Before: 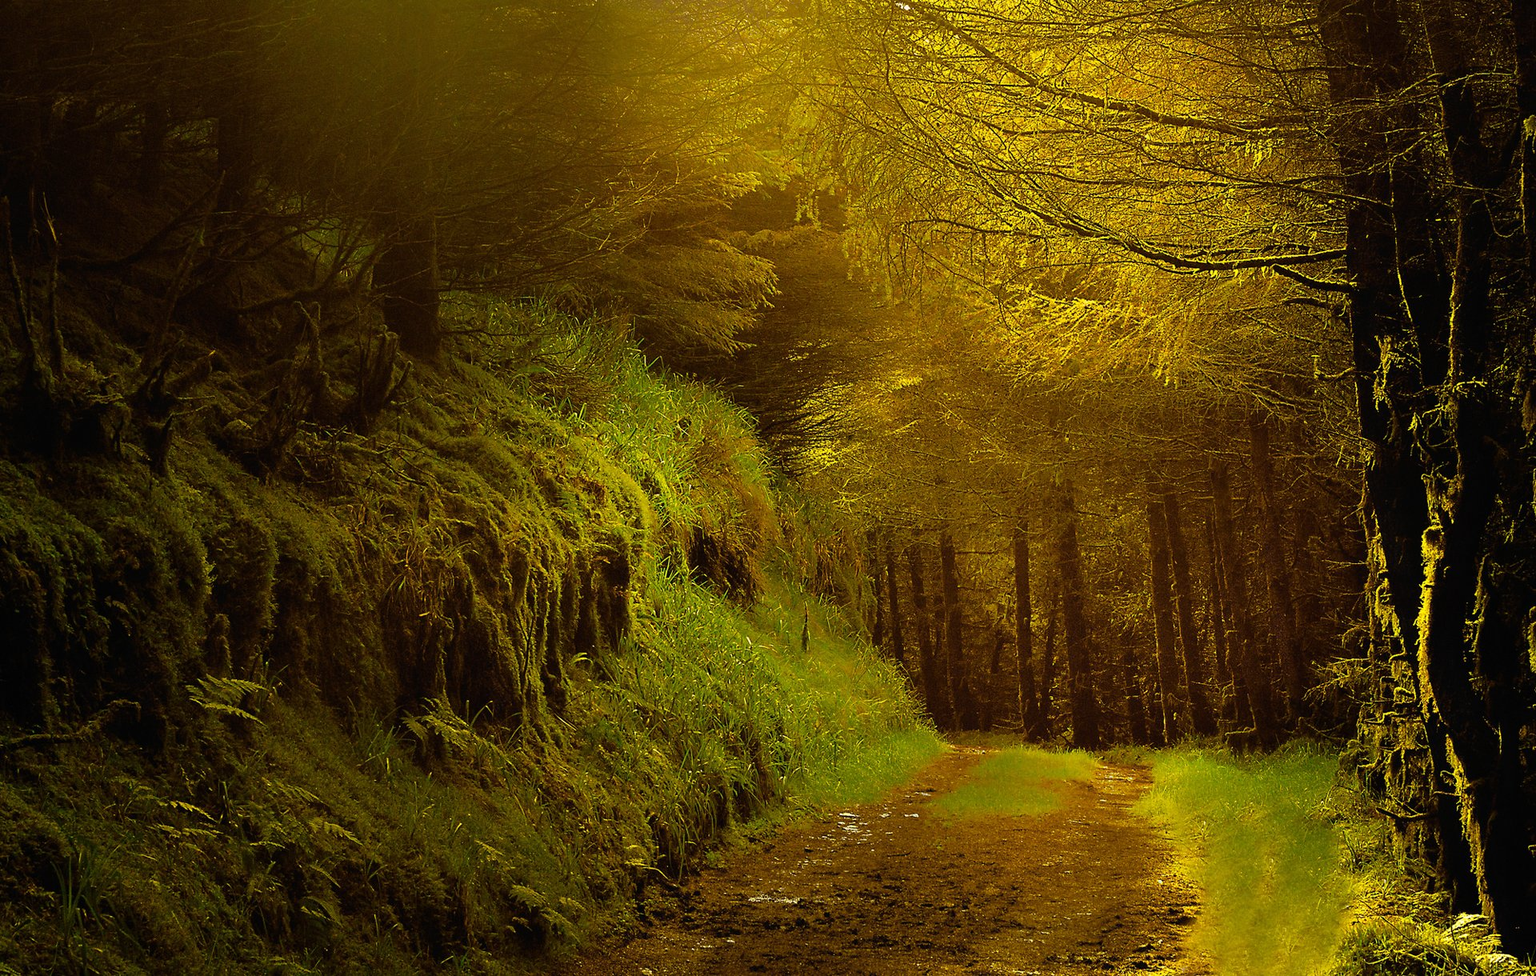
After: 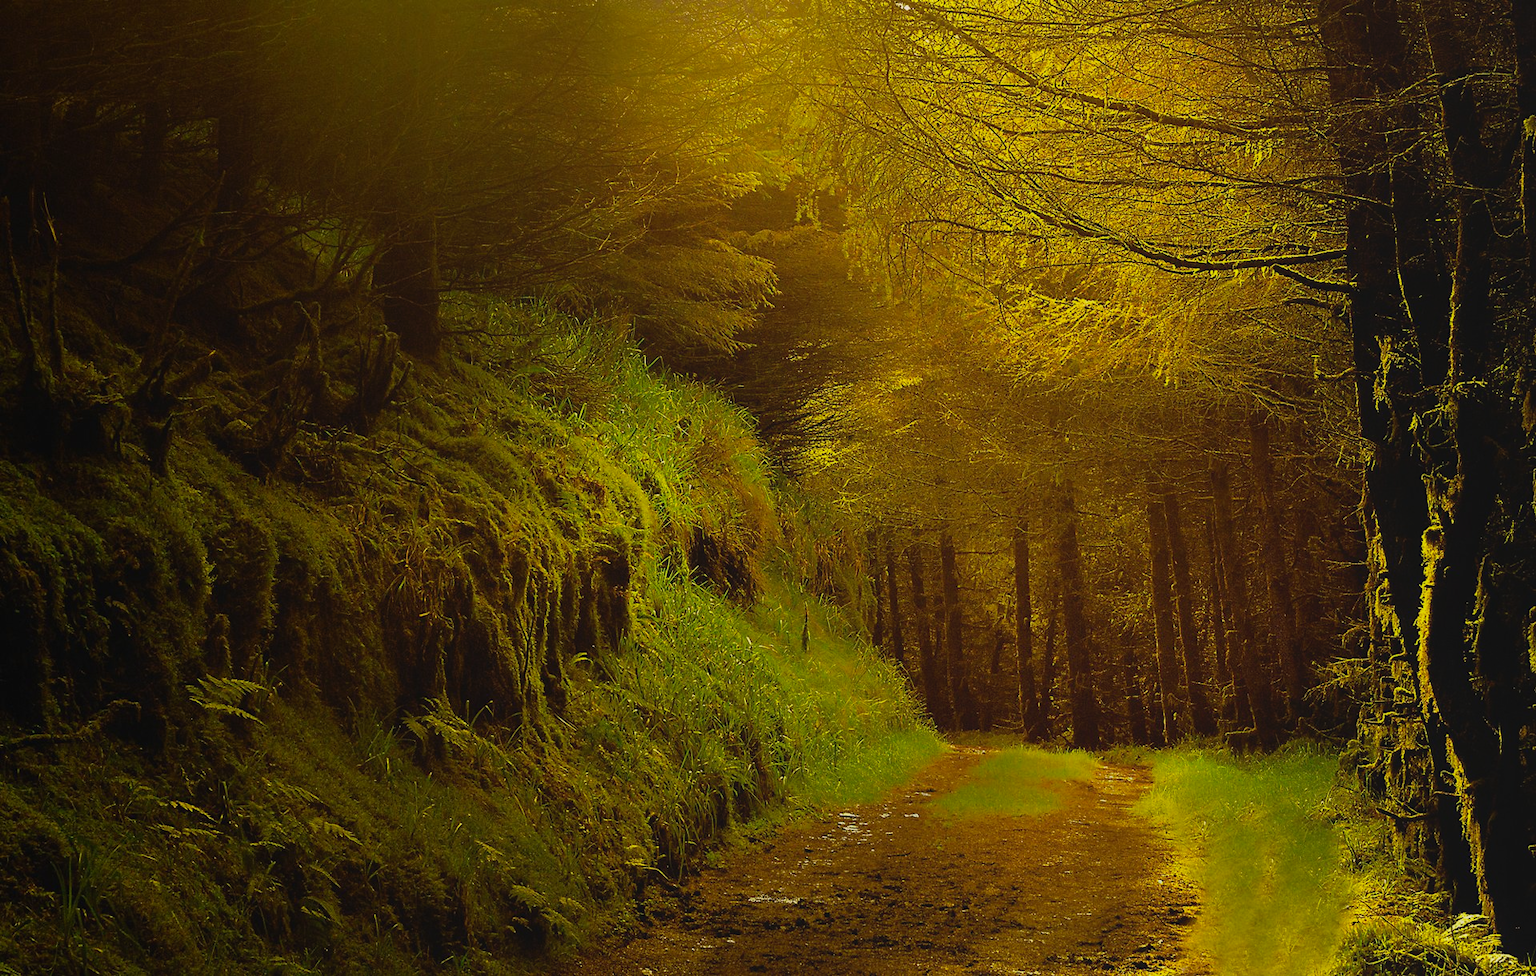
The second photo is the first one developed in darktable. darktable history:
local contrast: highlights 68%, shadows 67%, detail 83%, midtone range 0.32
